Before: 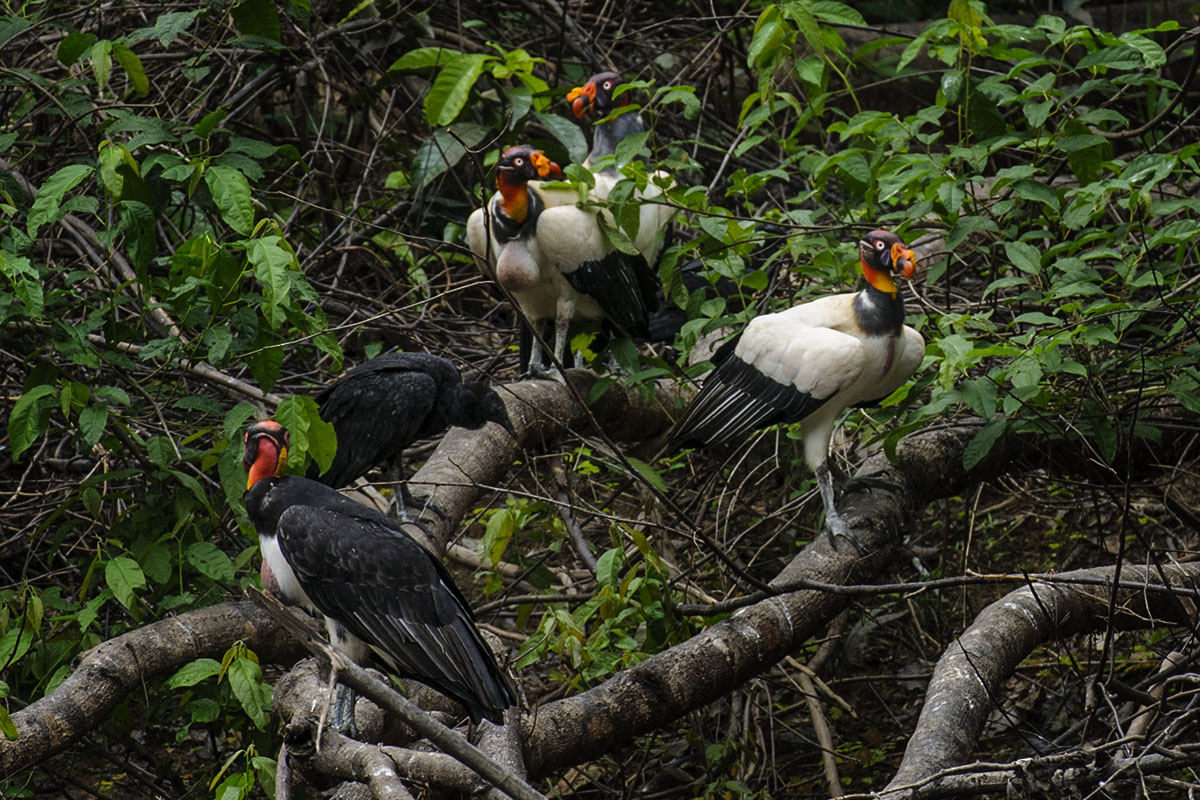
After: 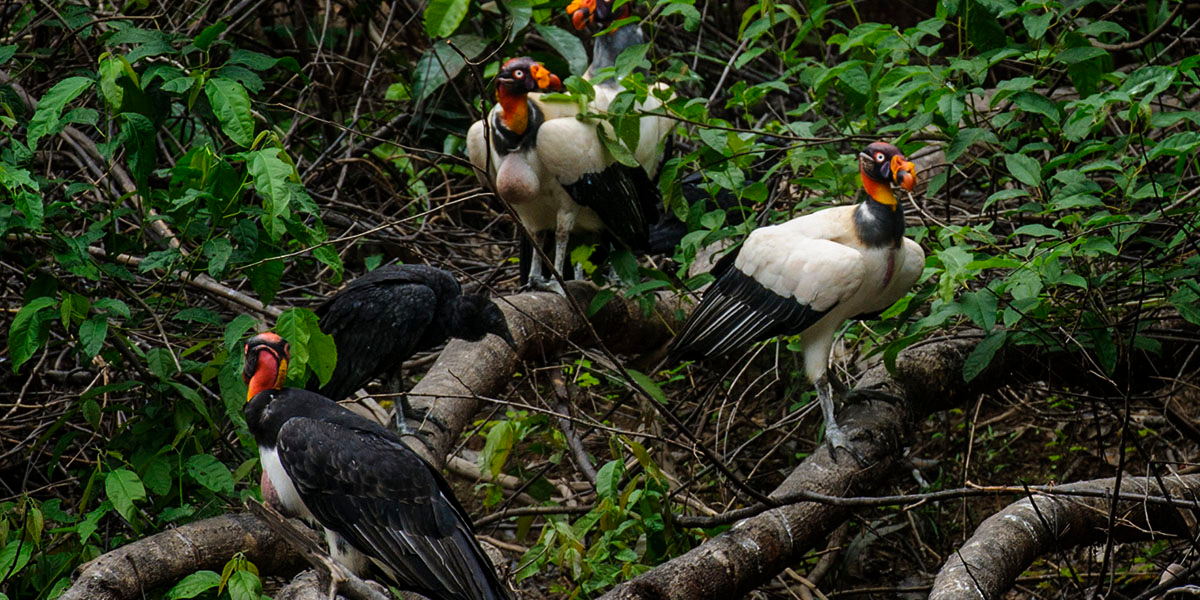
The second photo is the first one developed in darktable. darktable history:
crop: top 11.019%, bottom 13.926%
exposure: compensate highlight preservation false
